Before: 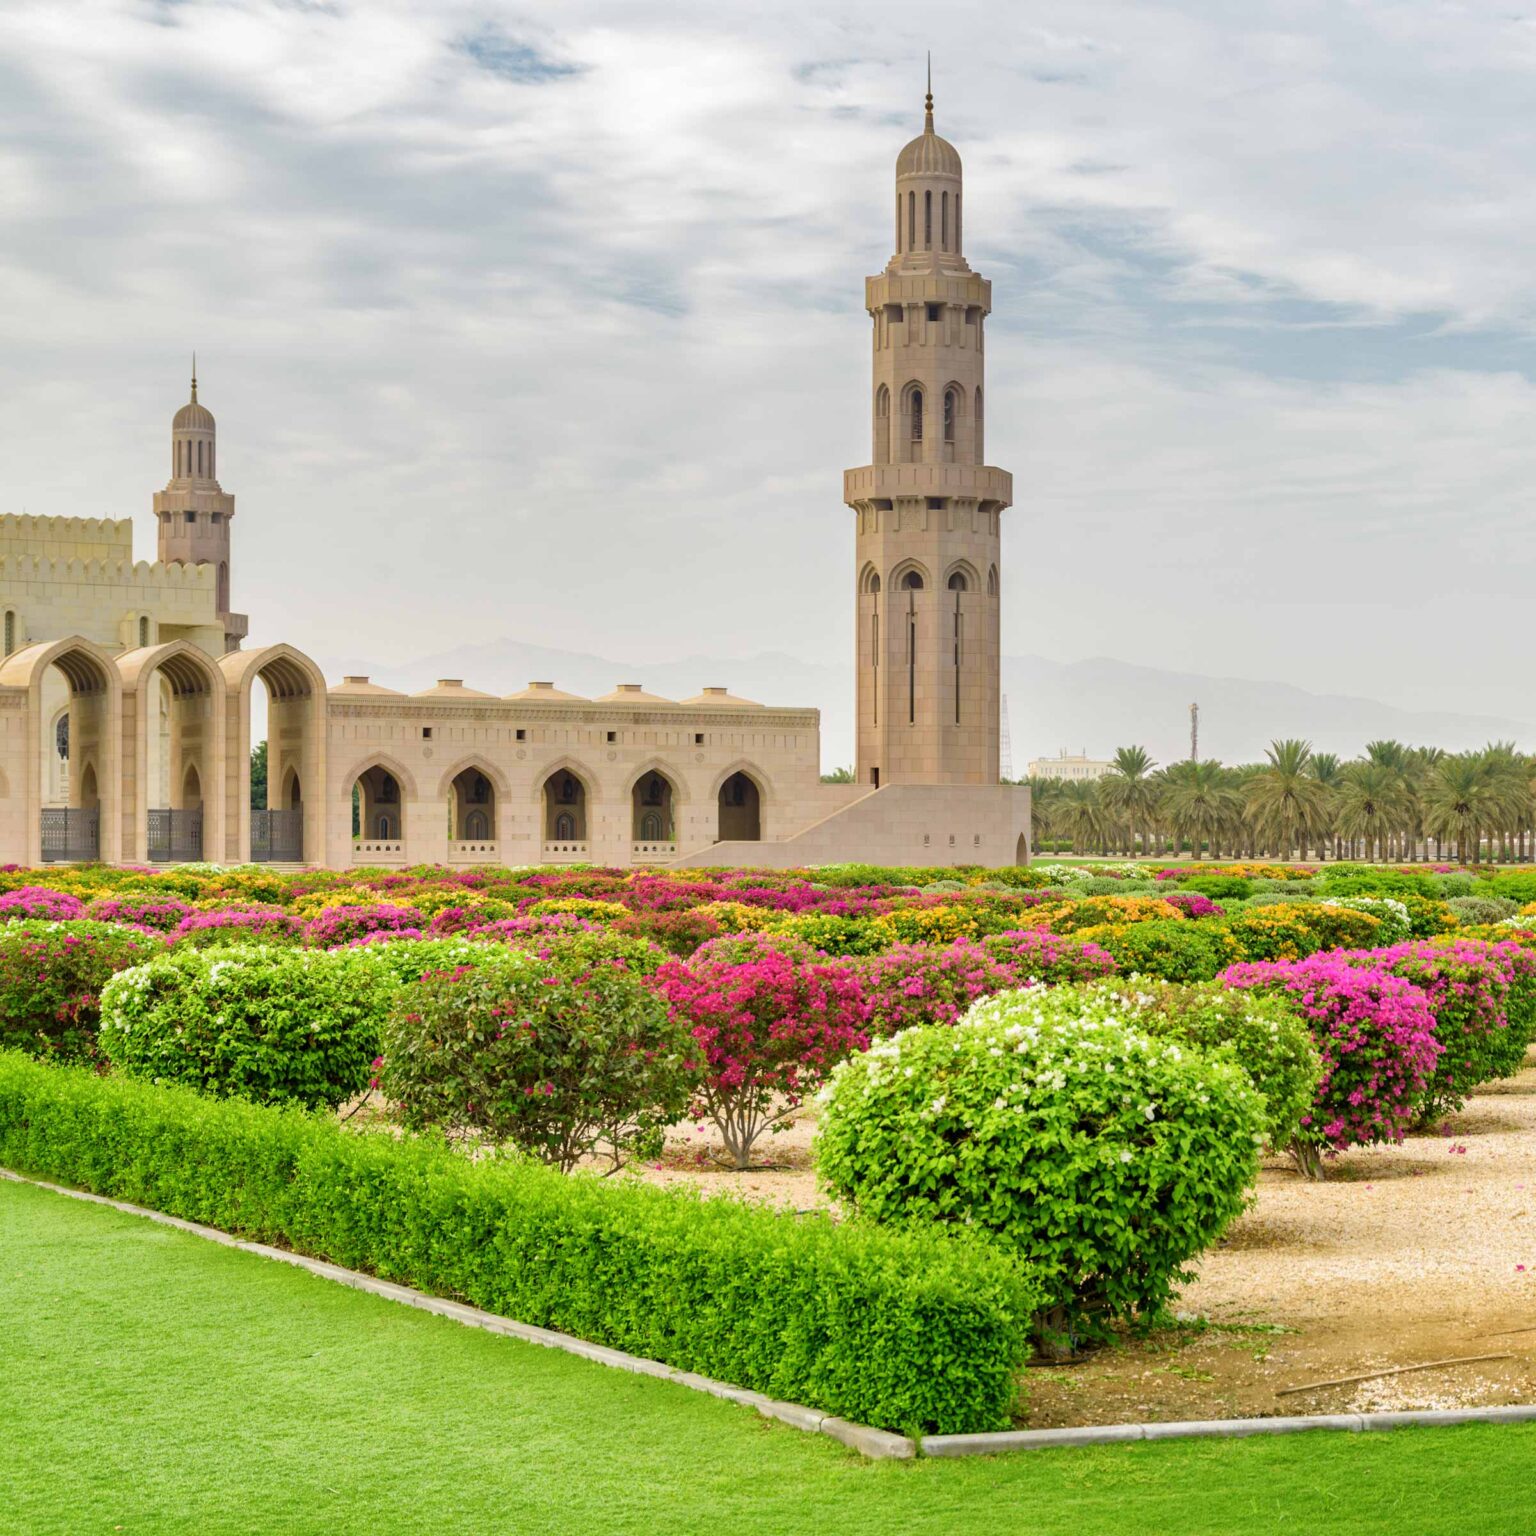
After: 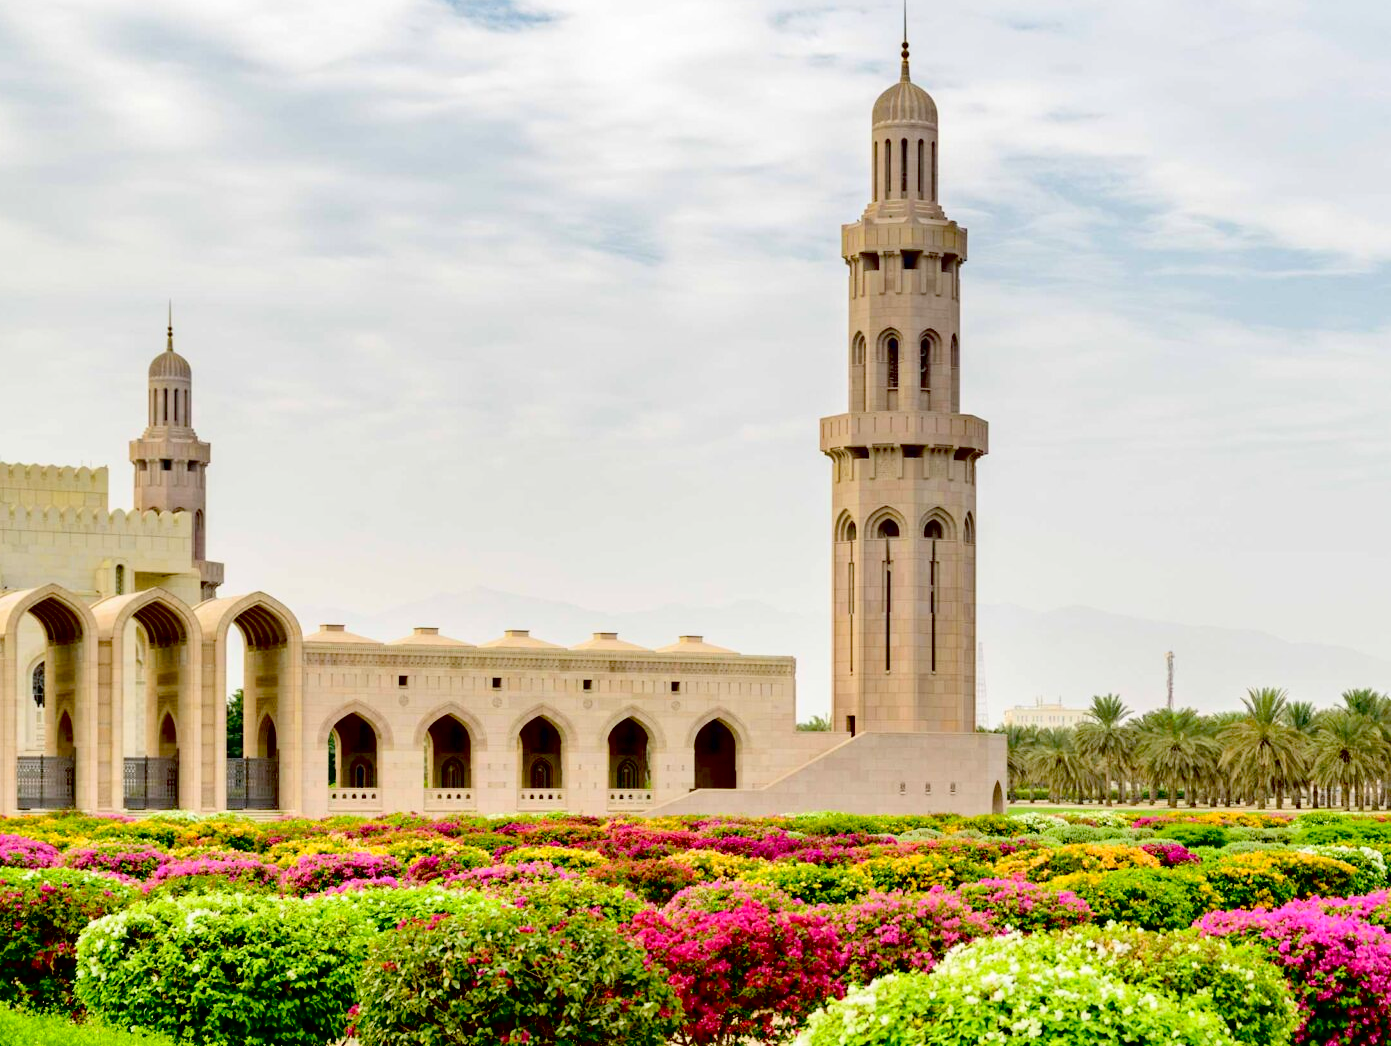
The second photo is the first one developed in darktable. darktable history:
crop: left 1.617%, top 3.425%, right 7.779%, bottom 28.473%
exposure: black level correction 0.048, exposure 0.013 EV, compensate highlight preservation false
tone curve: curves: ch0 [(0, 0) (0.004, 0.001) (0.133, 0.112) (0.325, 0.362) (0.832, 0.893) (1, 1)], color space Lab, independent channels, preserve colors none
